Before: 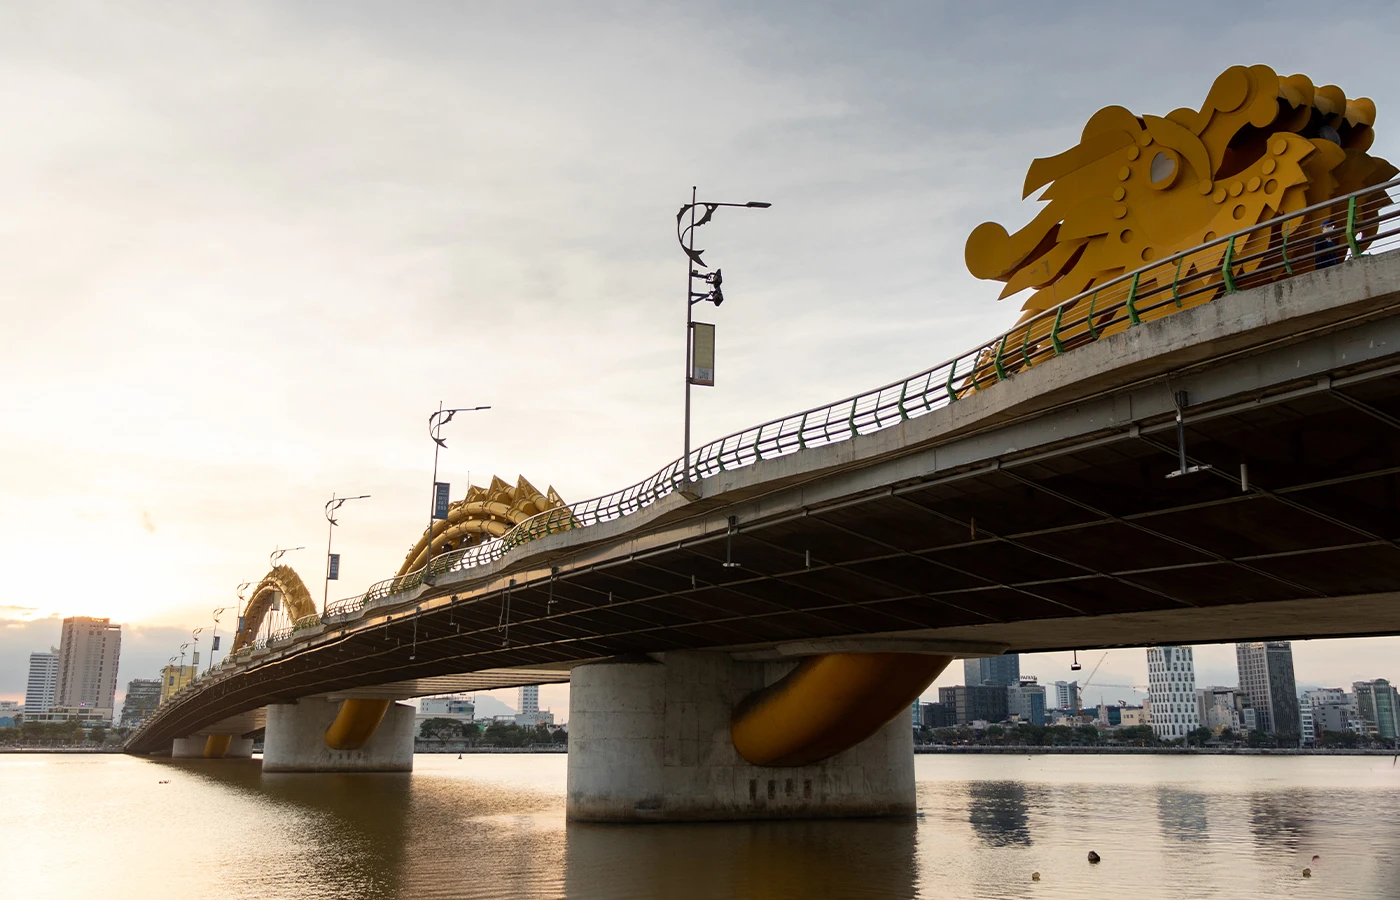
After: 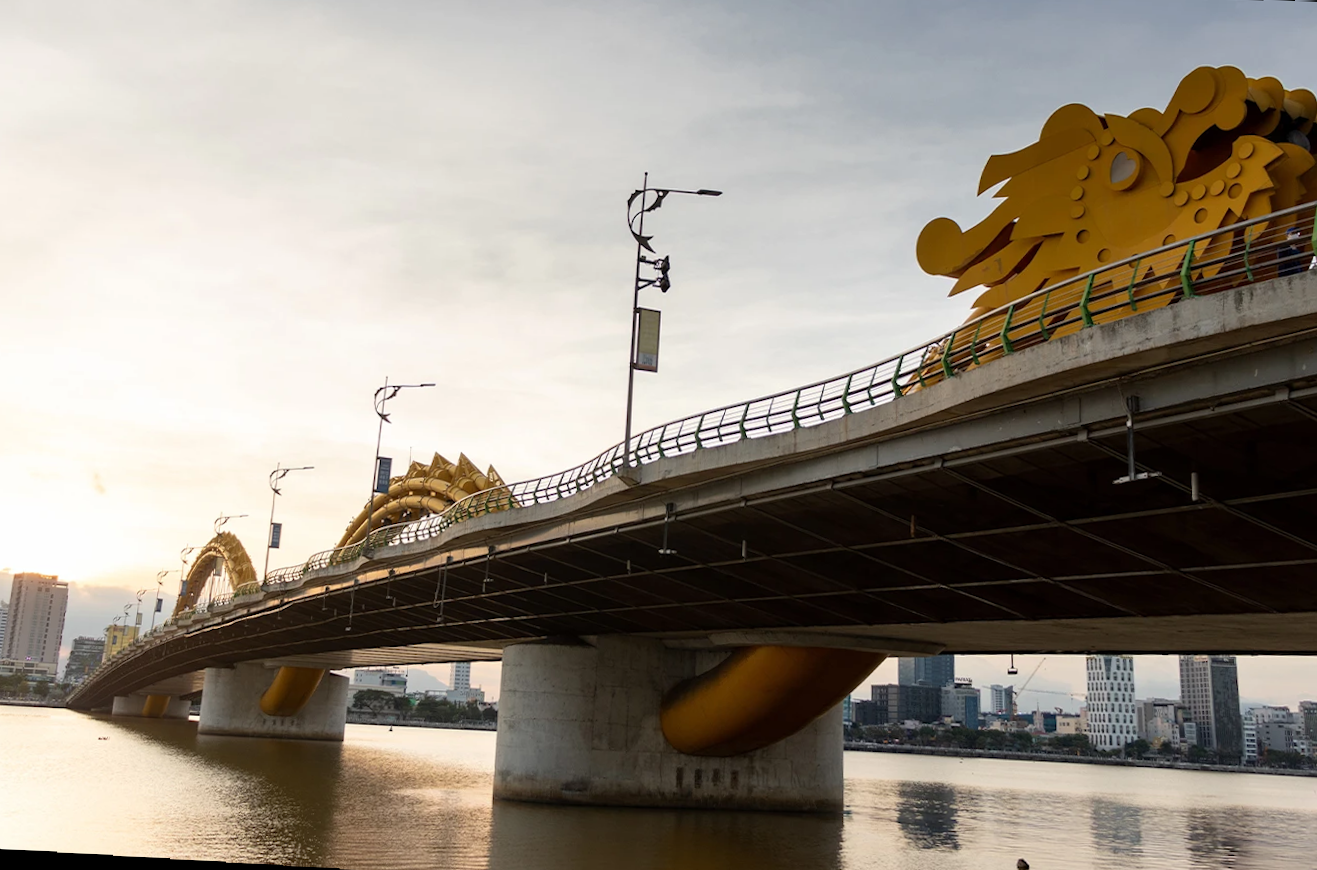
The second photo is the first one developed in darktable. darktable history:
rotate and perspective: lens shift (horizontal) -0.055, automatic cropping off
crop and rotate: angle -2.38°
